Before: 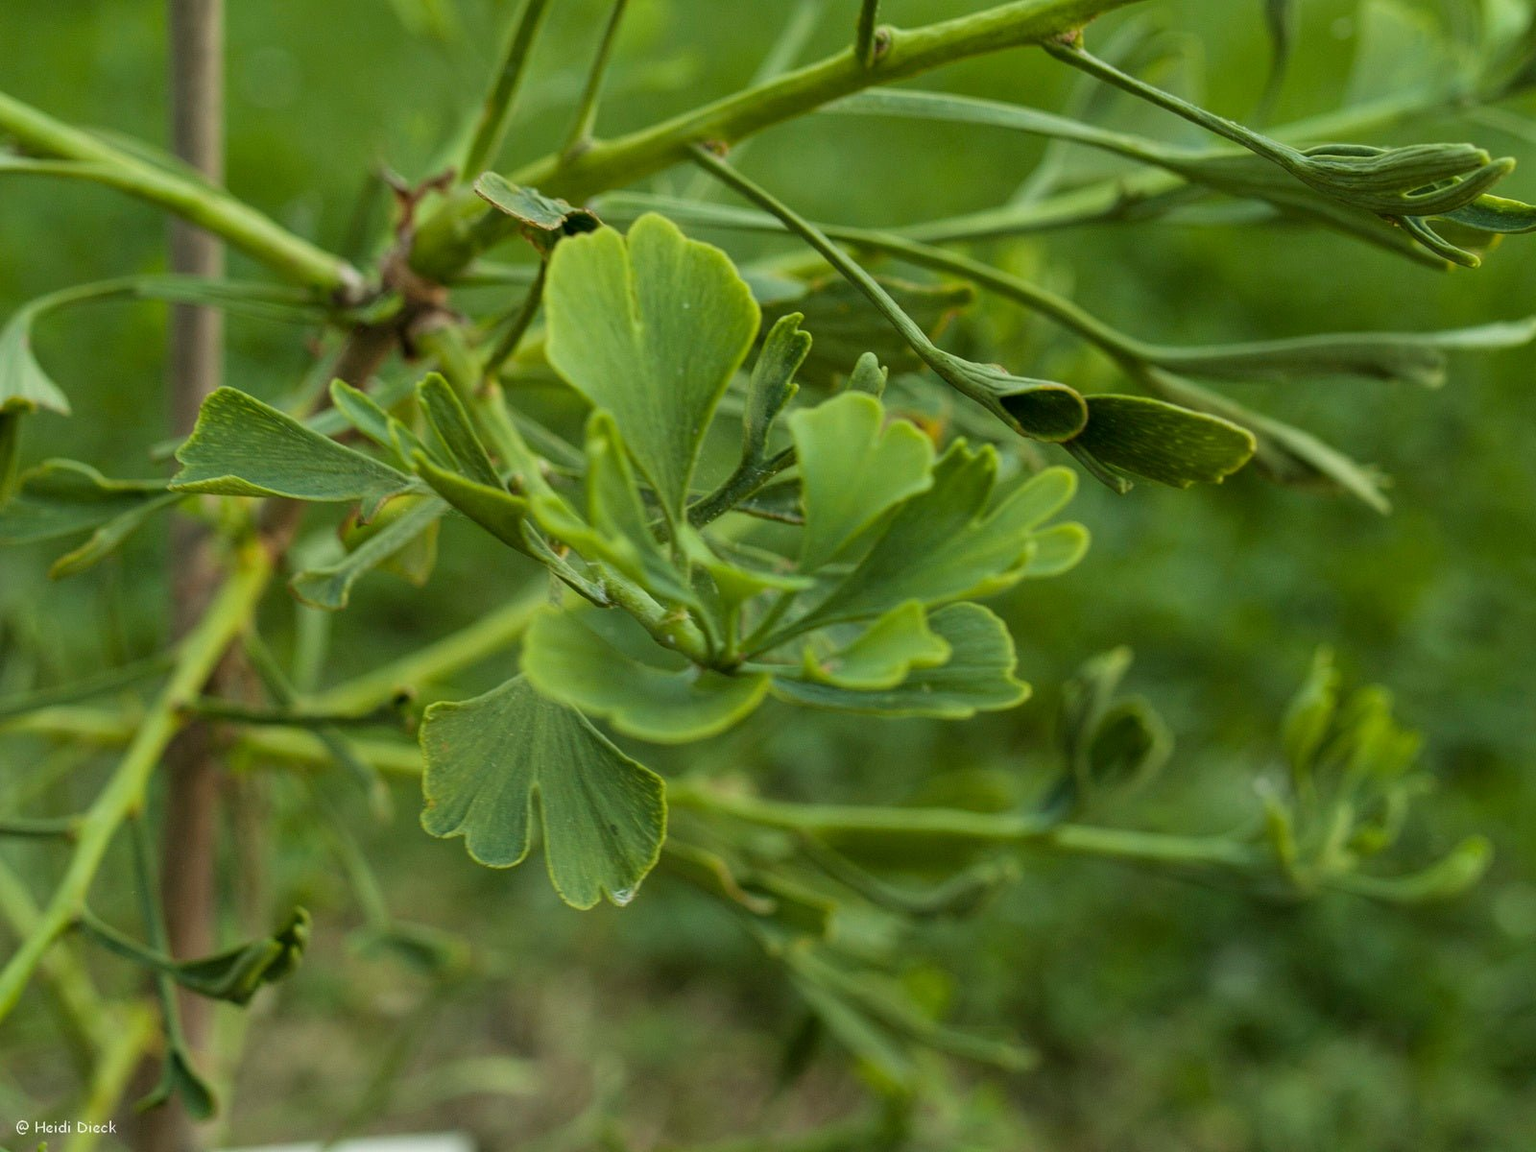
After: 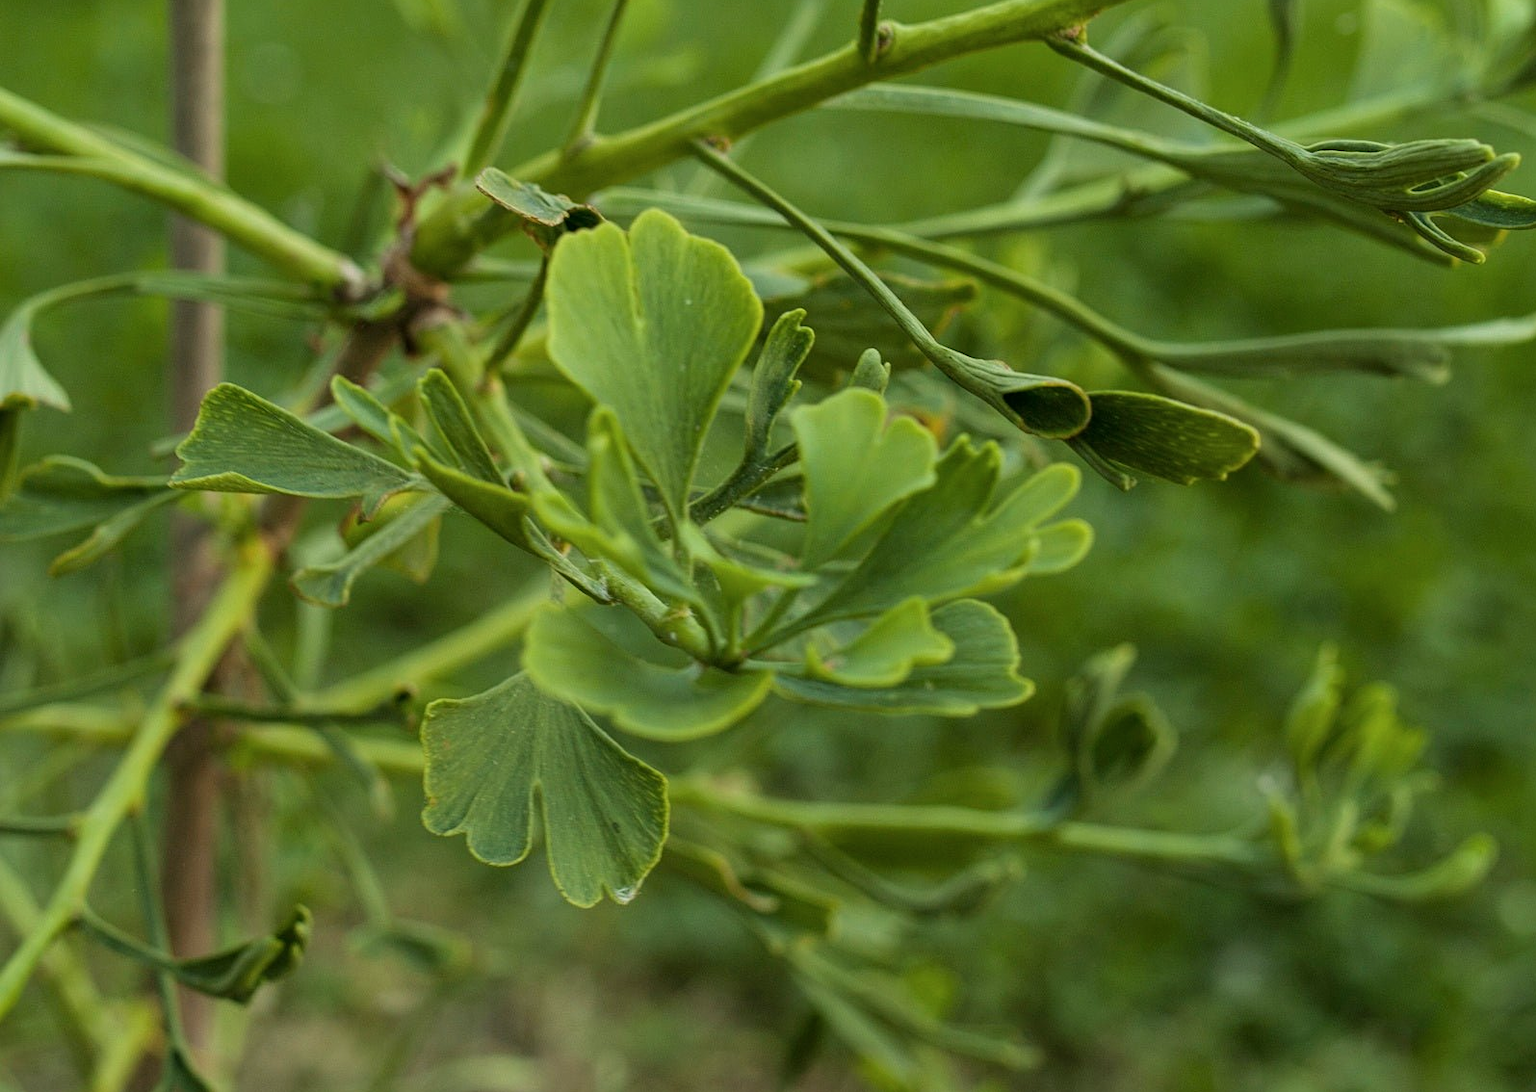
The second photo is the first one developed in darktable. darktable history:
local contrast: mode bilateral grid, contrast 15, coarseness 36, detail 105%, midtone range 0.2
crop: top 0.448%, right 0.264%, bottom 5.045%
sharpen: amount 0.2
color calibration: x 0.342, y 0.355, temperature 5146 K
contrast brightness saturation: saturation -0.05
